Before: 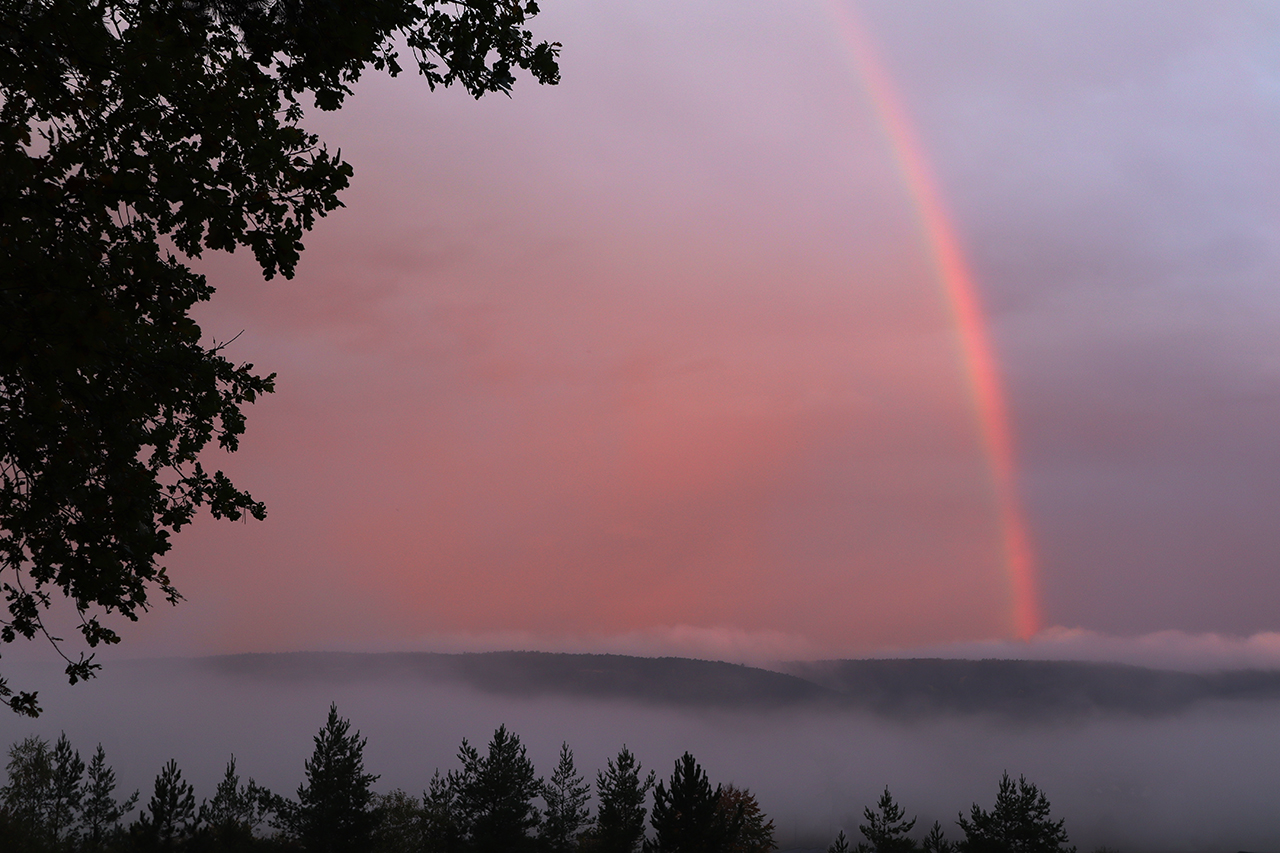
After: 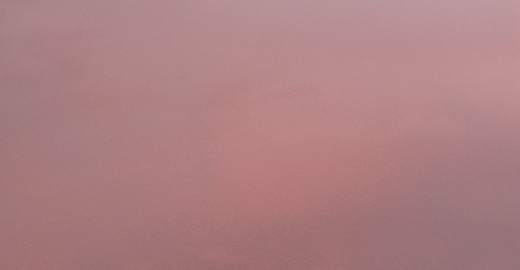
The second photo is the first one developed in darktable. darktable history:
filmic rgb: black relative exposure -5.14 EV, white relative exposure 3.97 EV, hardness 2.89, contrast 1.297, highlights saturation mix -10.93%, color science v4 (2020)
crop: left 31.754%, top 32.149%, right 27.599%, bottom 36.113%
